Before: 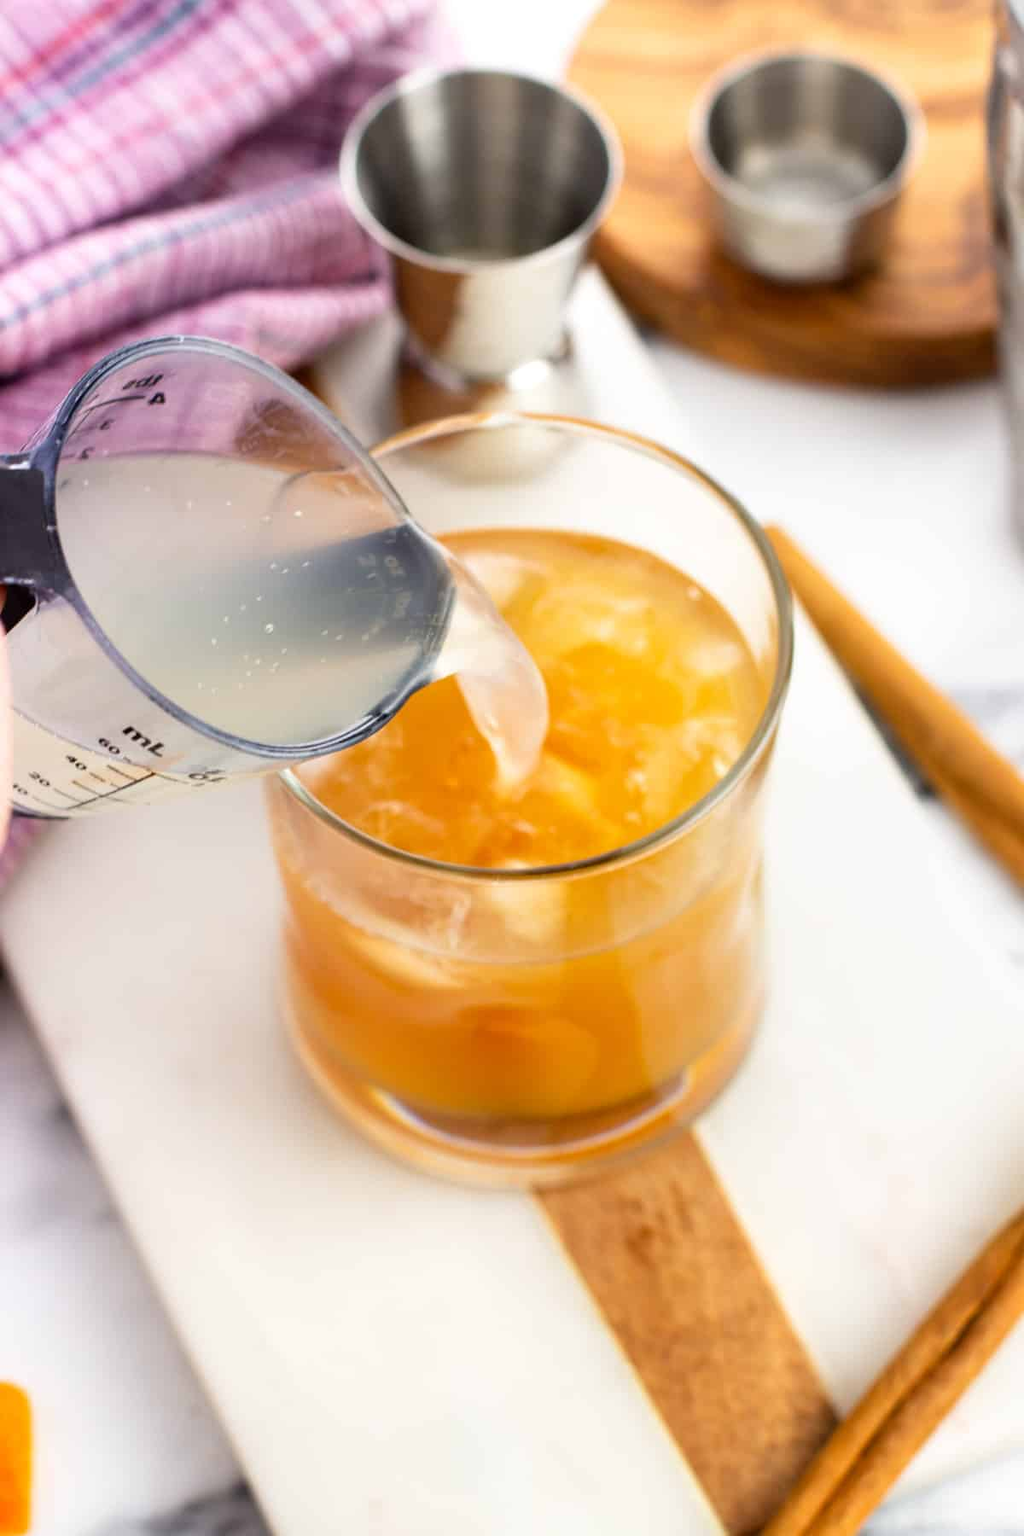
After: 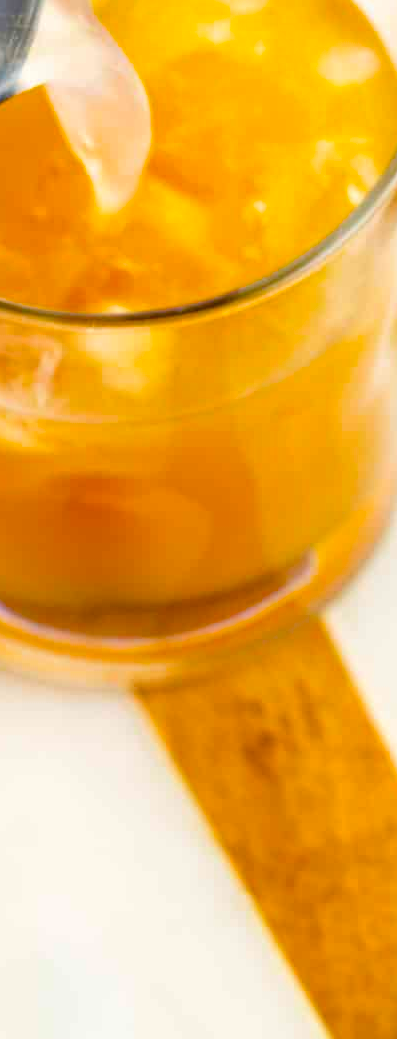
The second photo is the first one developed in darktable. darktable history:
crop: left 40.878%, top 39.176%, right 25.993%, bottom 3.081%
color balance rgb: linear chroma grading › global chroma 15%, perceptual saturation grading › global saturation 30%
